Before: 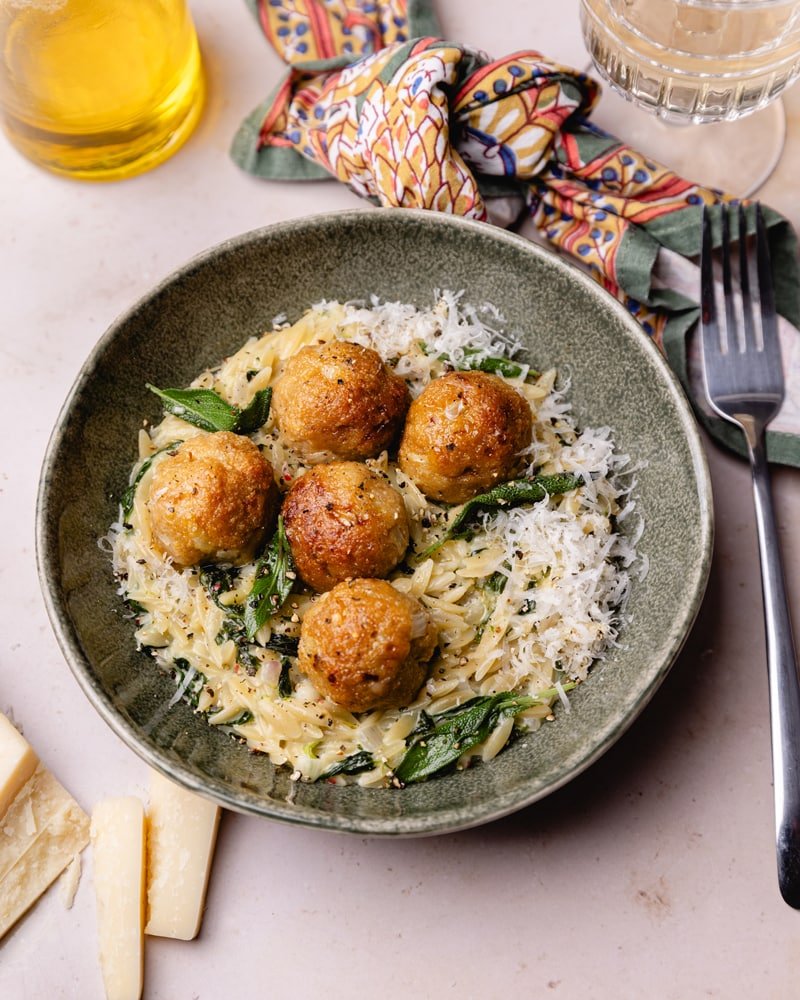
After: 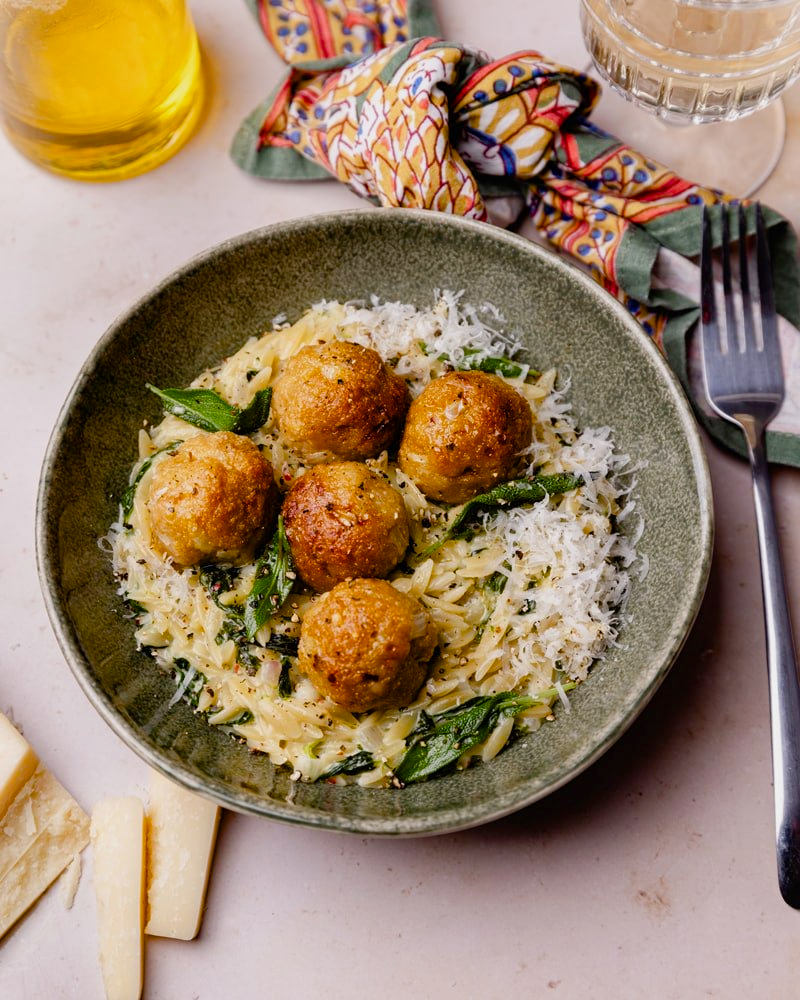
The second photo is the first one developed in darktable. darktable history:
color balance rgb: perceptual saturation grading › global saturation 27.505%, perceptual saturation grading › highlights -28.113%, perceptual saturation grading › mid-tones 15.328%, perceptual saturation grading › shadows 34.247%
exposure: black level correction 0.001, exposure -0.199 EV, compensate highlight preservation false
color correction: highlights b* 0.009
